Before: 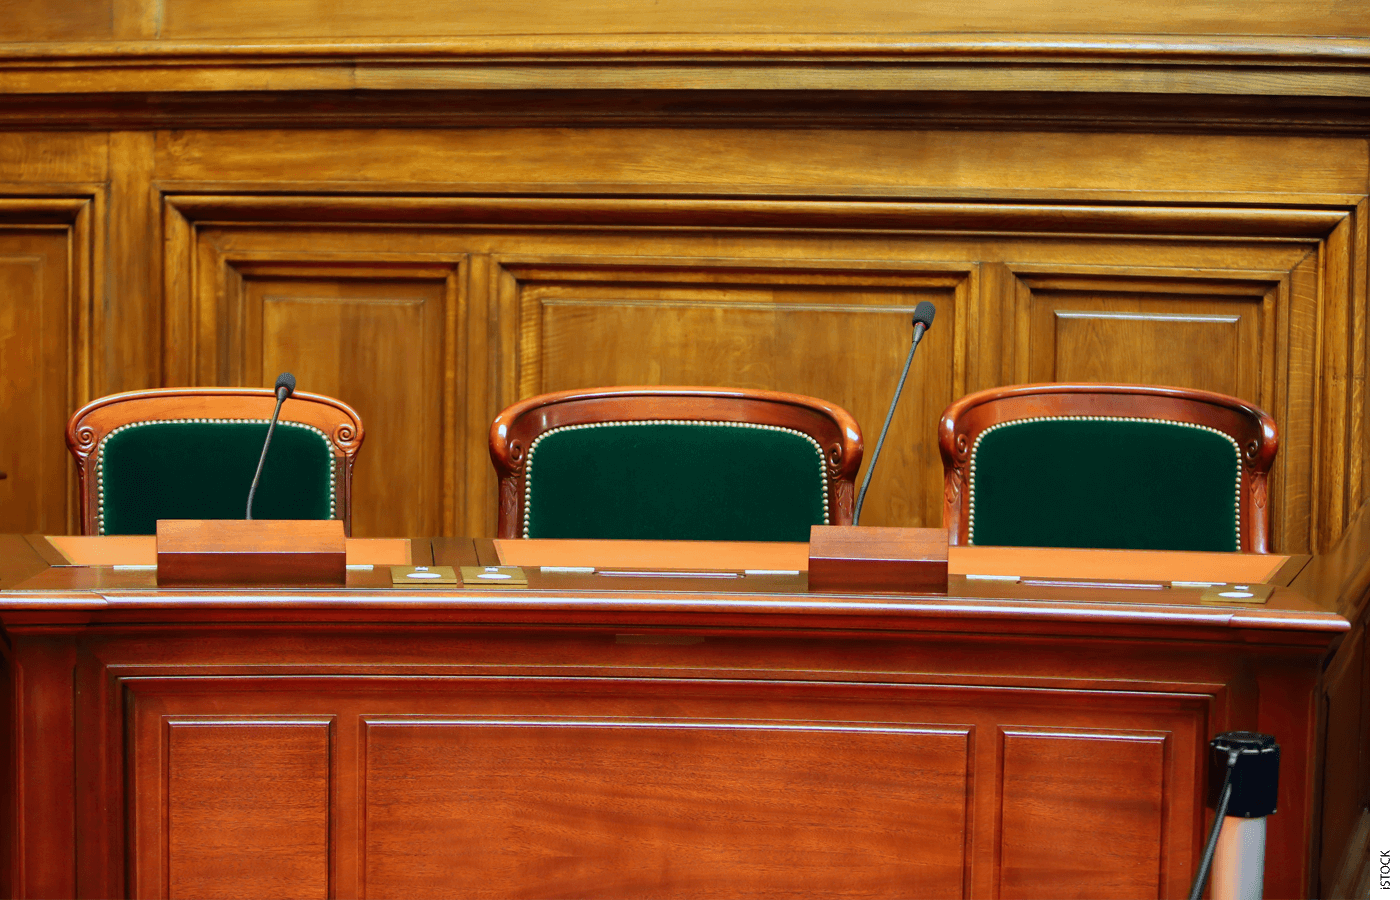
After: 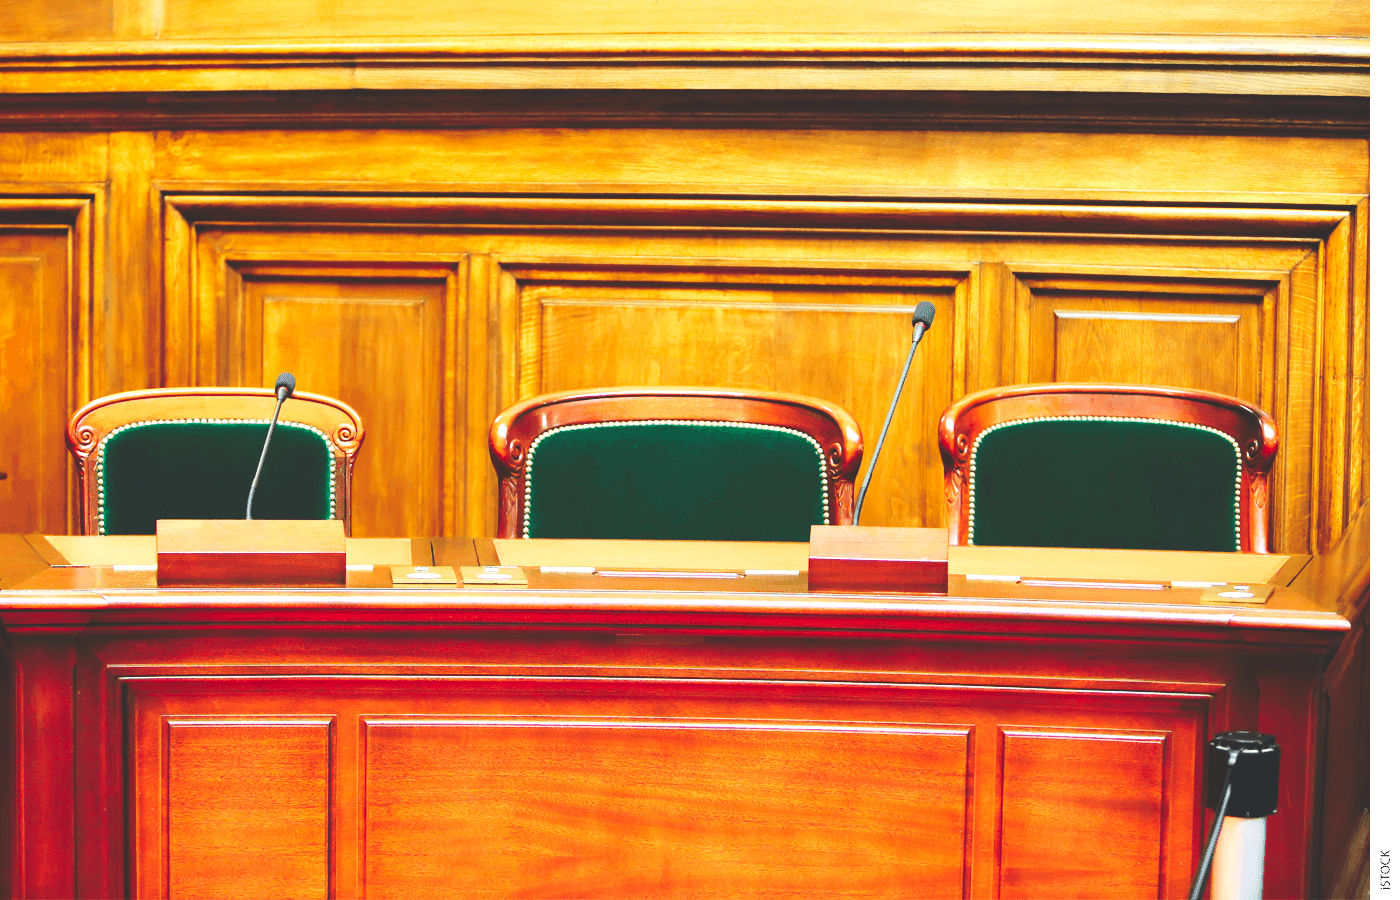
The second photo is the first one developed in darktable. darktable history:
exposure: black level correction -0.005, exposure 1 EV, compensate exposure bias true, compensate highlight preservation false
tone curve: curves: ch0 [(0, 0) (0.003, 0.172) (0.011, 0.177) (0.025, 0.177) (0.044, 0.177) (0.069, 0.178) (0.1, 0.181) (0.136, 0.19) (0.177, 0.208) (0.224, 0.226) (0.277, 0.274) (0.335, 0.338) (0.399, 0.43) (0.468, 0.535) (0.543, 0.635) (0.623, 0.726) (0.709, 0.815) (0.801, 0.882) (0.898, 0.936) (1, 1)], preserve colors none
